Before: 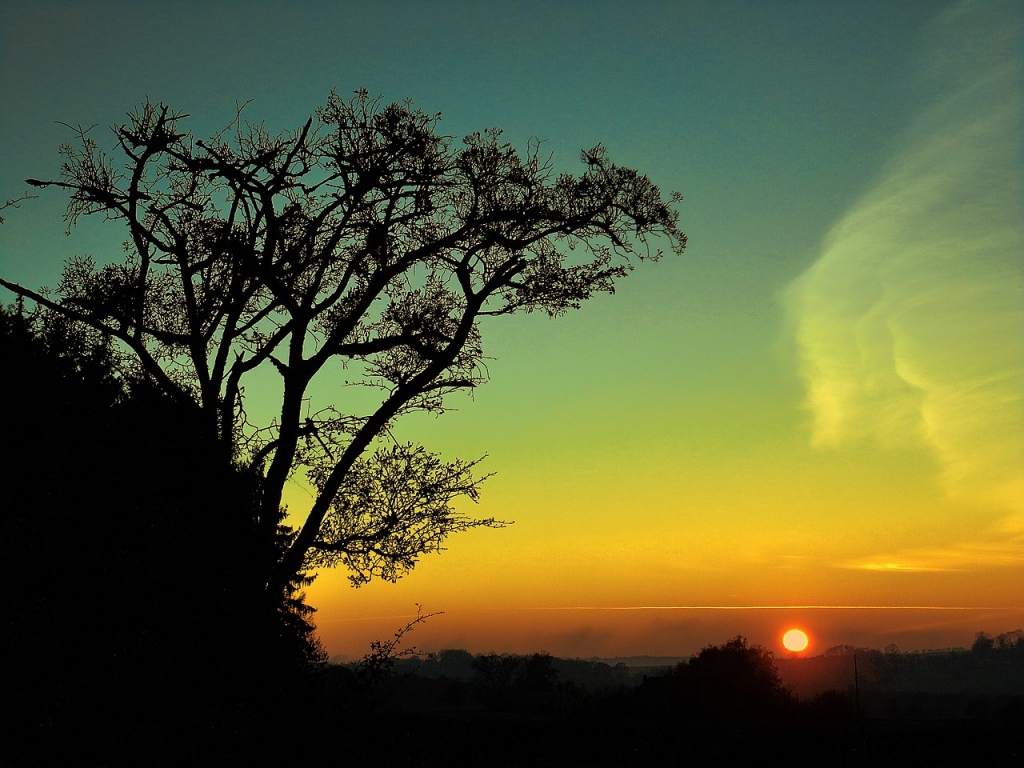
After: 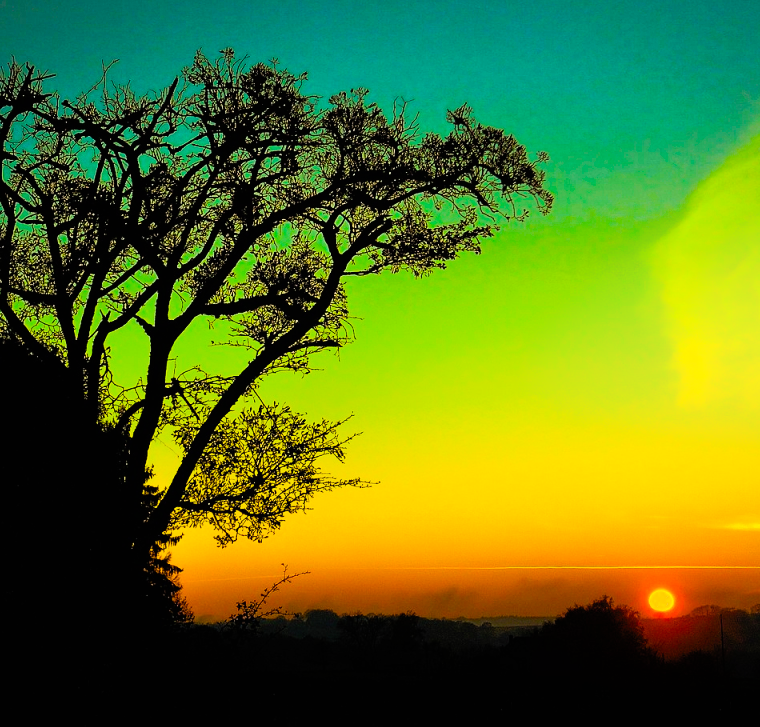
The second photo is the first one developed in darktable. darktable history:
color balance rgb: linear chroma grading › highlights 99.861%, linear chroma grading › global chroma 23.413%, perceptual saturation grading › global saturation 8.533%, global vibrance 50.827%
contrast brightness saturation: contrast 0.2, brightness 0.157, saturation 0.219
filmic rgb: black relative exposure -8.01 EV, white relative exposure 3.91 EV, hardness 4.24
crop and rotate: left 13.173%, top 5.262%, right 12.552%
exposure: exposure 0.202 EV, compensate highlight preservation false
shadows and highlights: shadows -25.22, highlights 50.29, soften with gaussian
